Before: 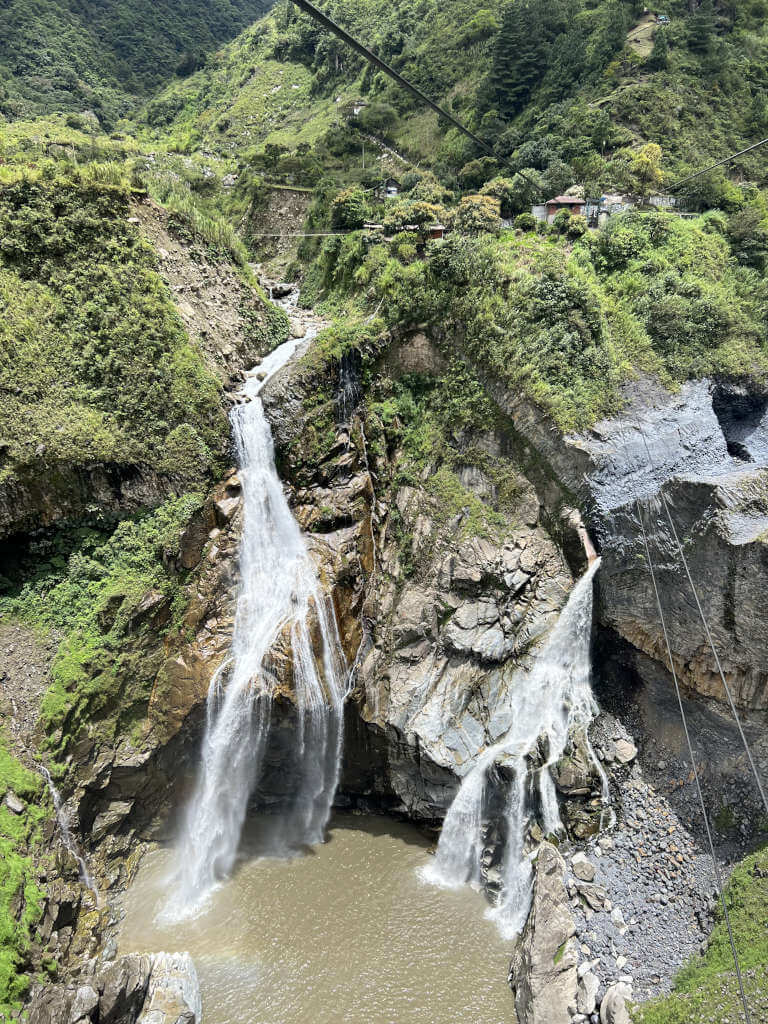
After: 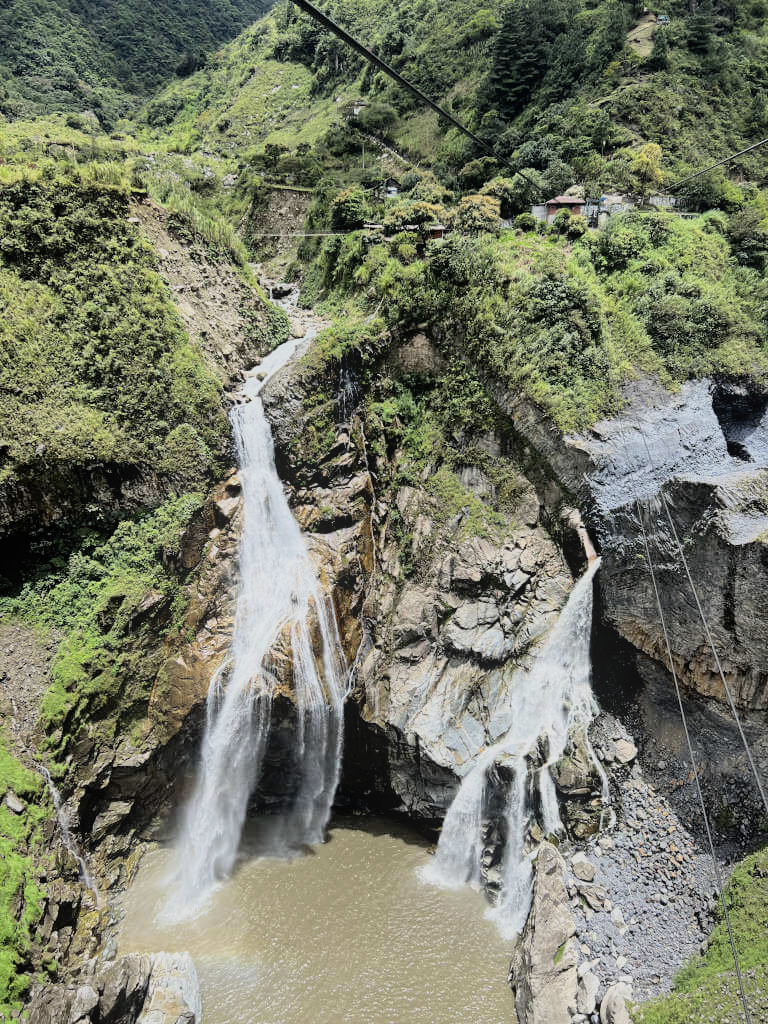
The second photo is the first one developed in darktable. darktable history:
bloom: size 16%, threshold 98%, strength 20%
filmic rgb: black relative exposure -7.75 EV, white relative exposure 4.4 EV, threshold 3 EV, hardness 3.76, latitude 50%, contrast 1.1, color science v5 (2021), contrast in shadows safe, contrast in highlights safe, enable highlight reconstruction true
